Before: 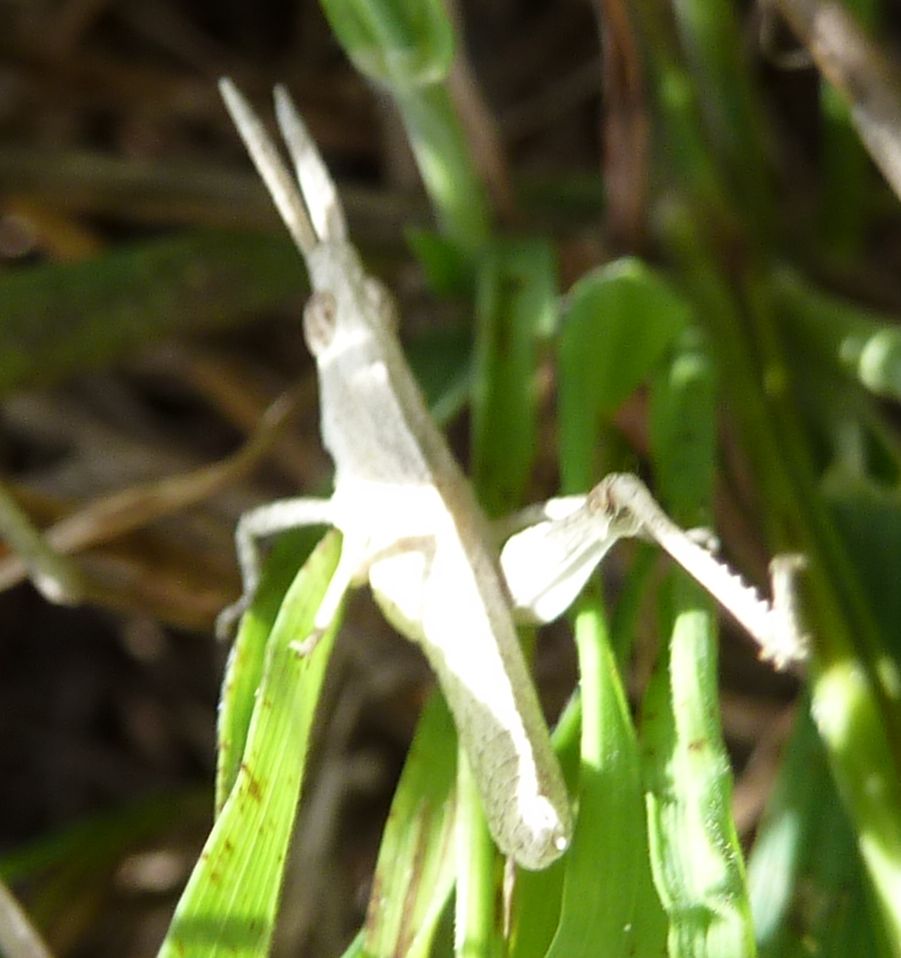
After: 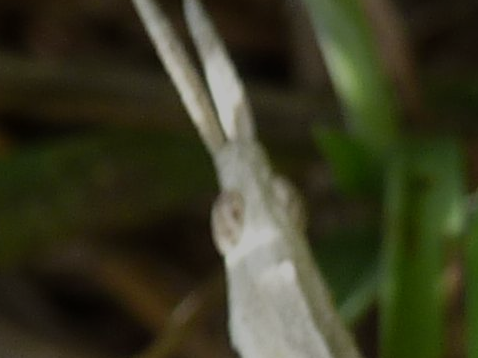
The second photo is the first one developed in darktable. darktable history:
exposure: exposure -0.987 EV, compensate highlight preservation false
crop: left 10.255%, top 10.636%, right 36.611%, bottom 51.895%
